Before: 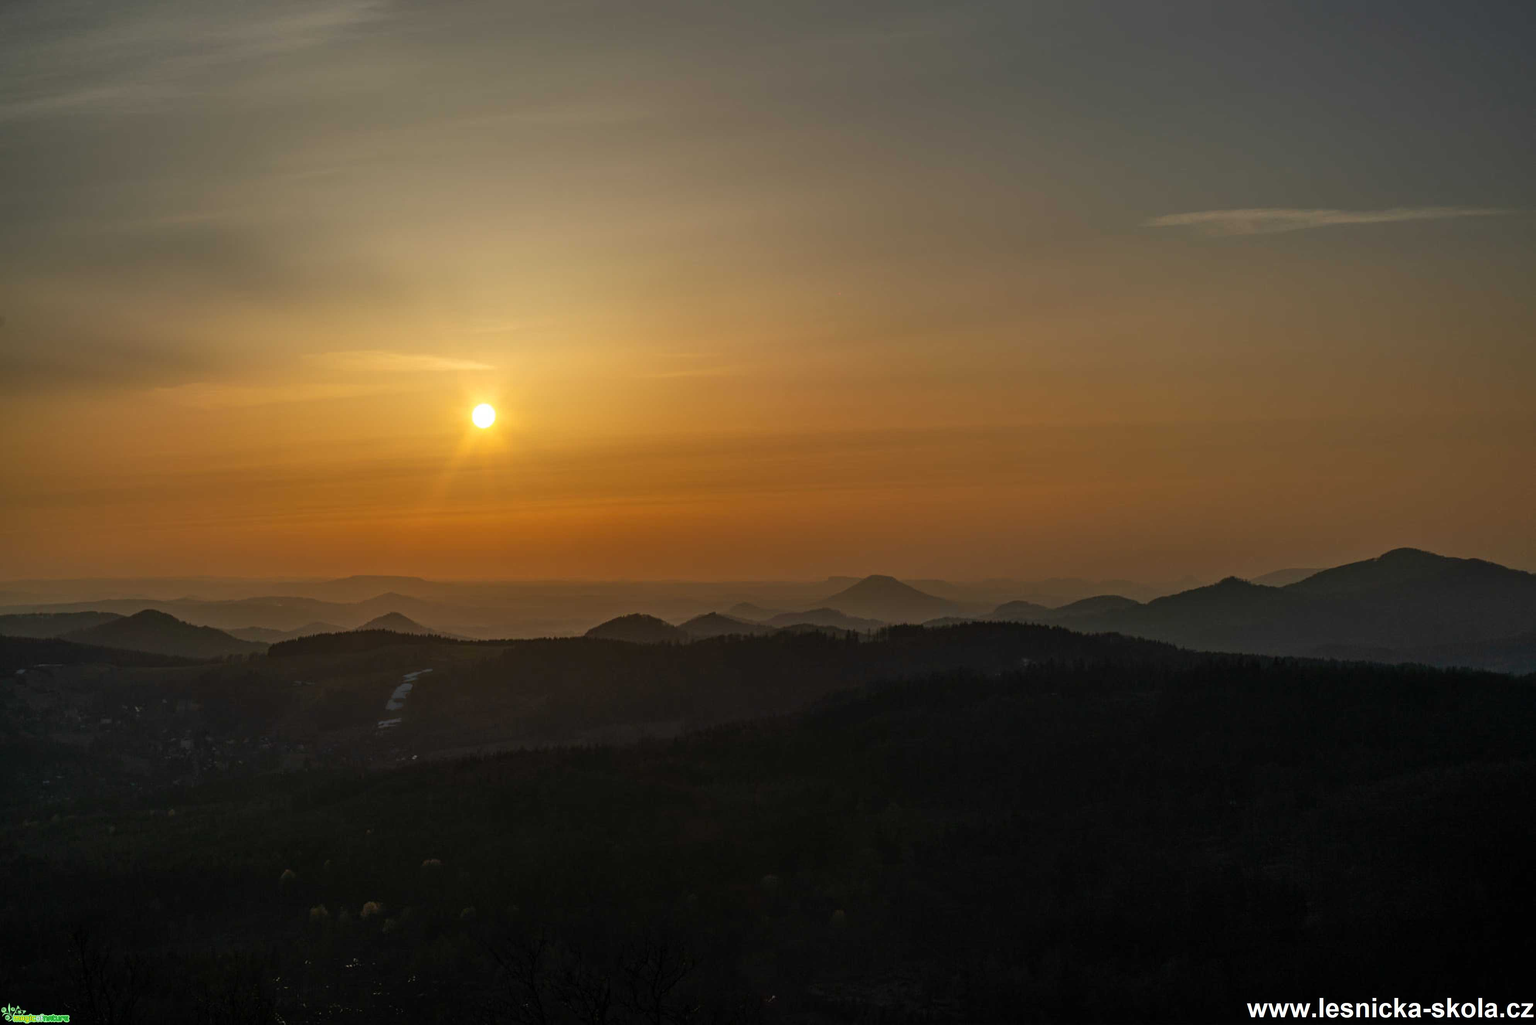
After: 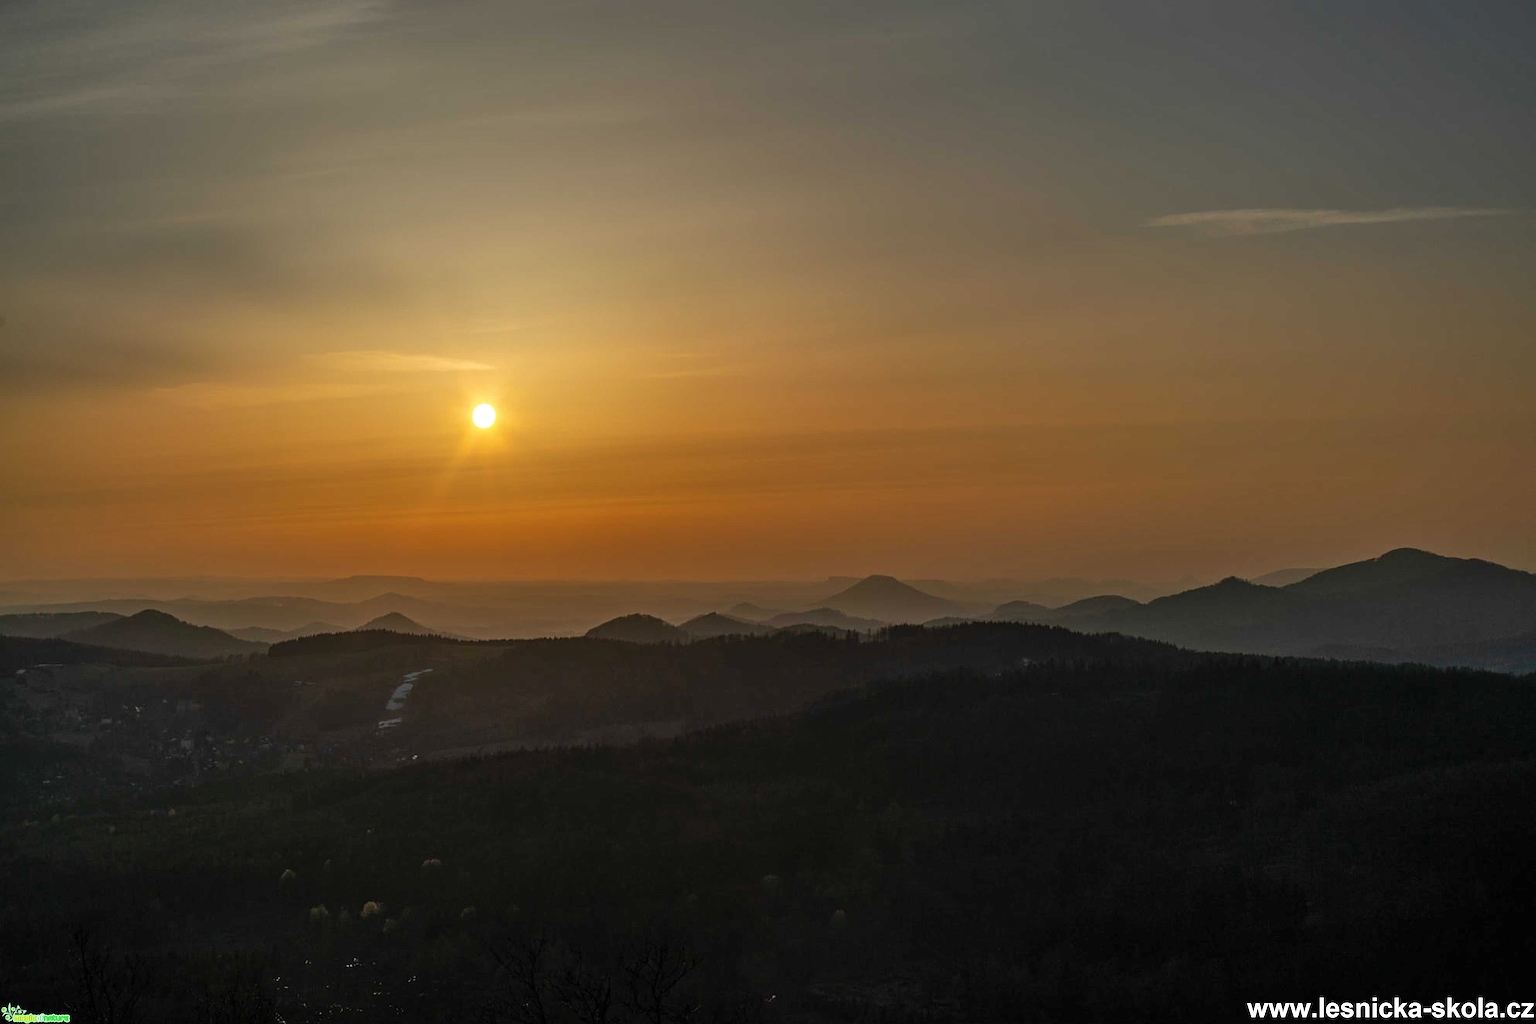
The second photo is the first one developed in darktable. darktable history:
shadows and highlights: shadows 37.23, highlights -28.15, soften with gaussian
sharpen: on, module defaults
tone equalizer: mask exposure compensation -0.501 EV
